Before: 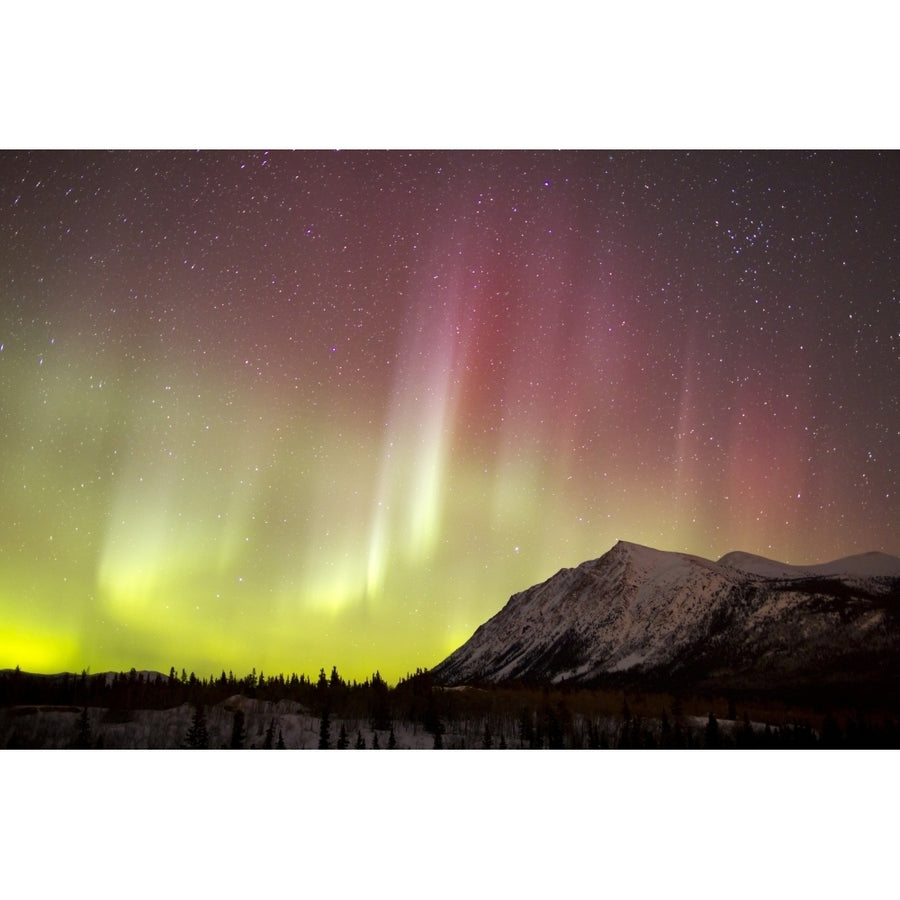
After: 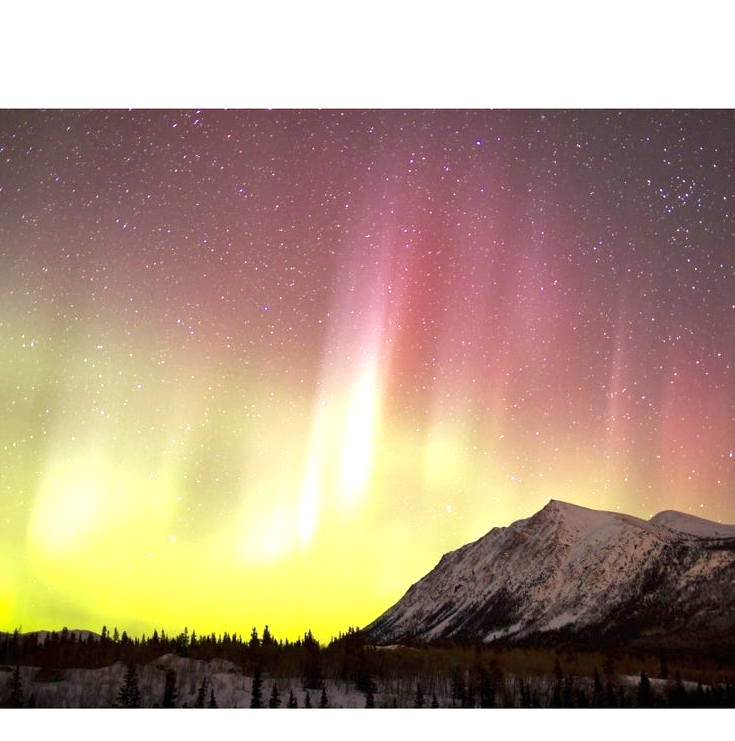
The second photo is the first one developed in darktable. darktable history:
tone equalizer: edges refinement/feathering 500, mask exposure compensation -1.57 EV, preserve details no
crop and rotate: left 7.626%, top 4.642%, right 10.602%, bottom 12.977%
exposure: black level correction 0, exposure 0.948 EV, compensate exposure bias true, compensate highlight preservation false
